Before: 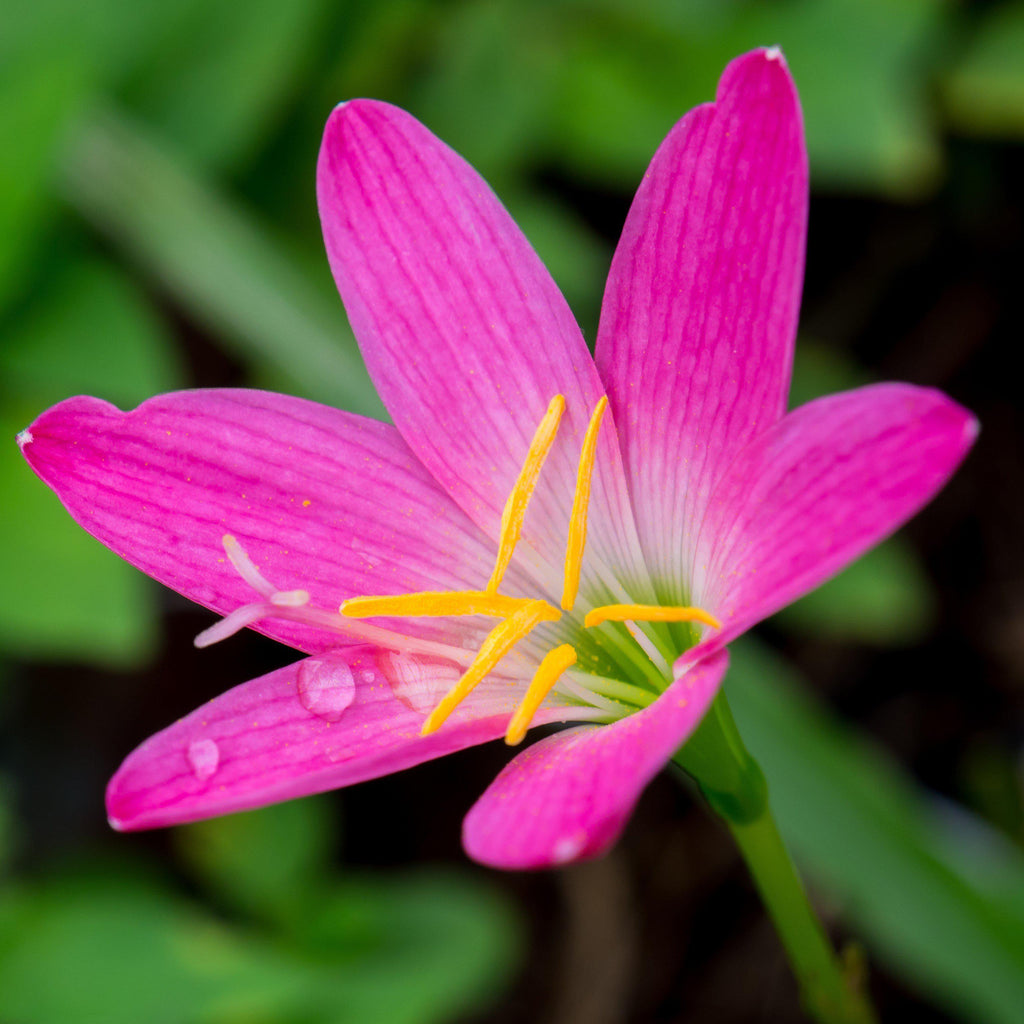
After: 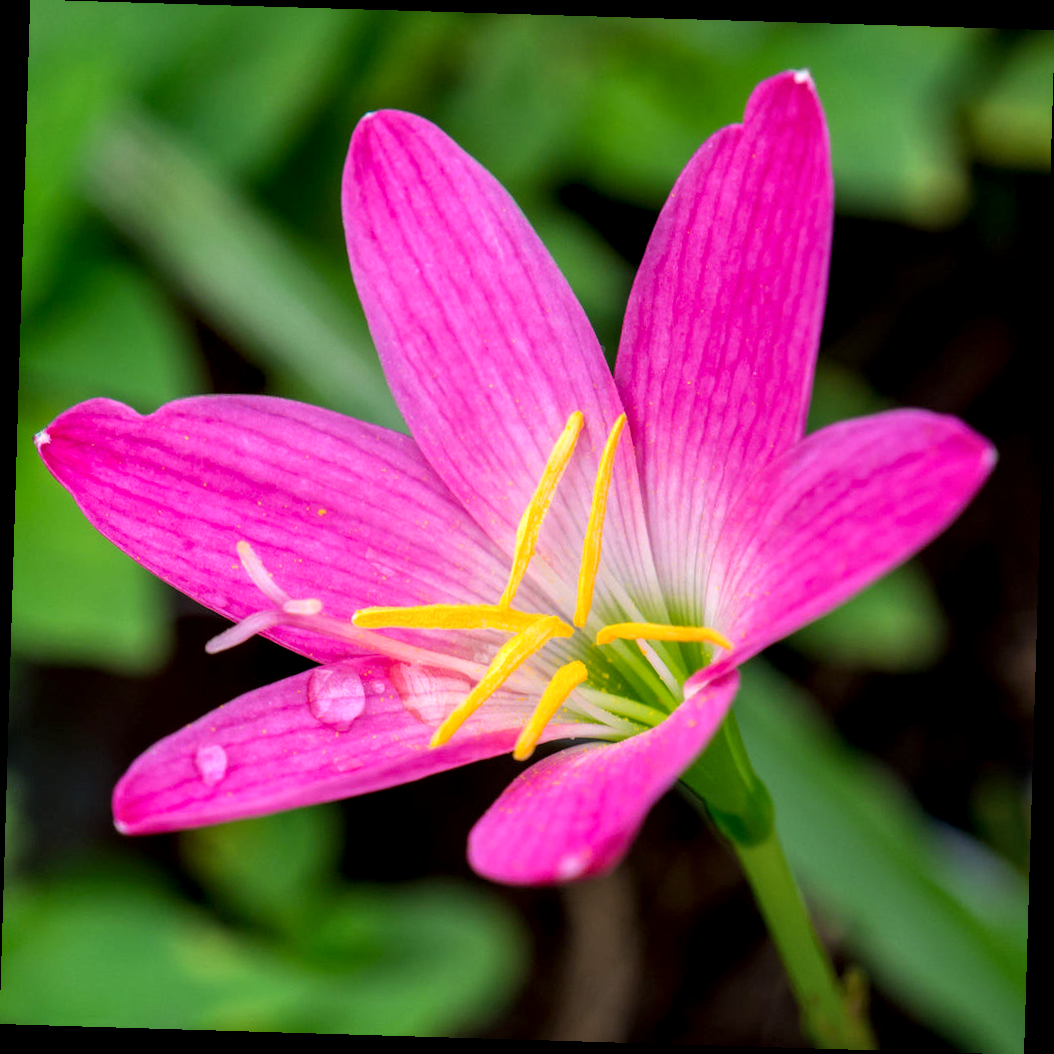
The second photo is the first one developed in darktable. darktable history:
rotate and perspective: rotation 1.72°, automatic cropping off
exposure: black level correction 0.001, exposure 0.3 EV, compensate highlight preservation false
local contrast: detail 130%
